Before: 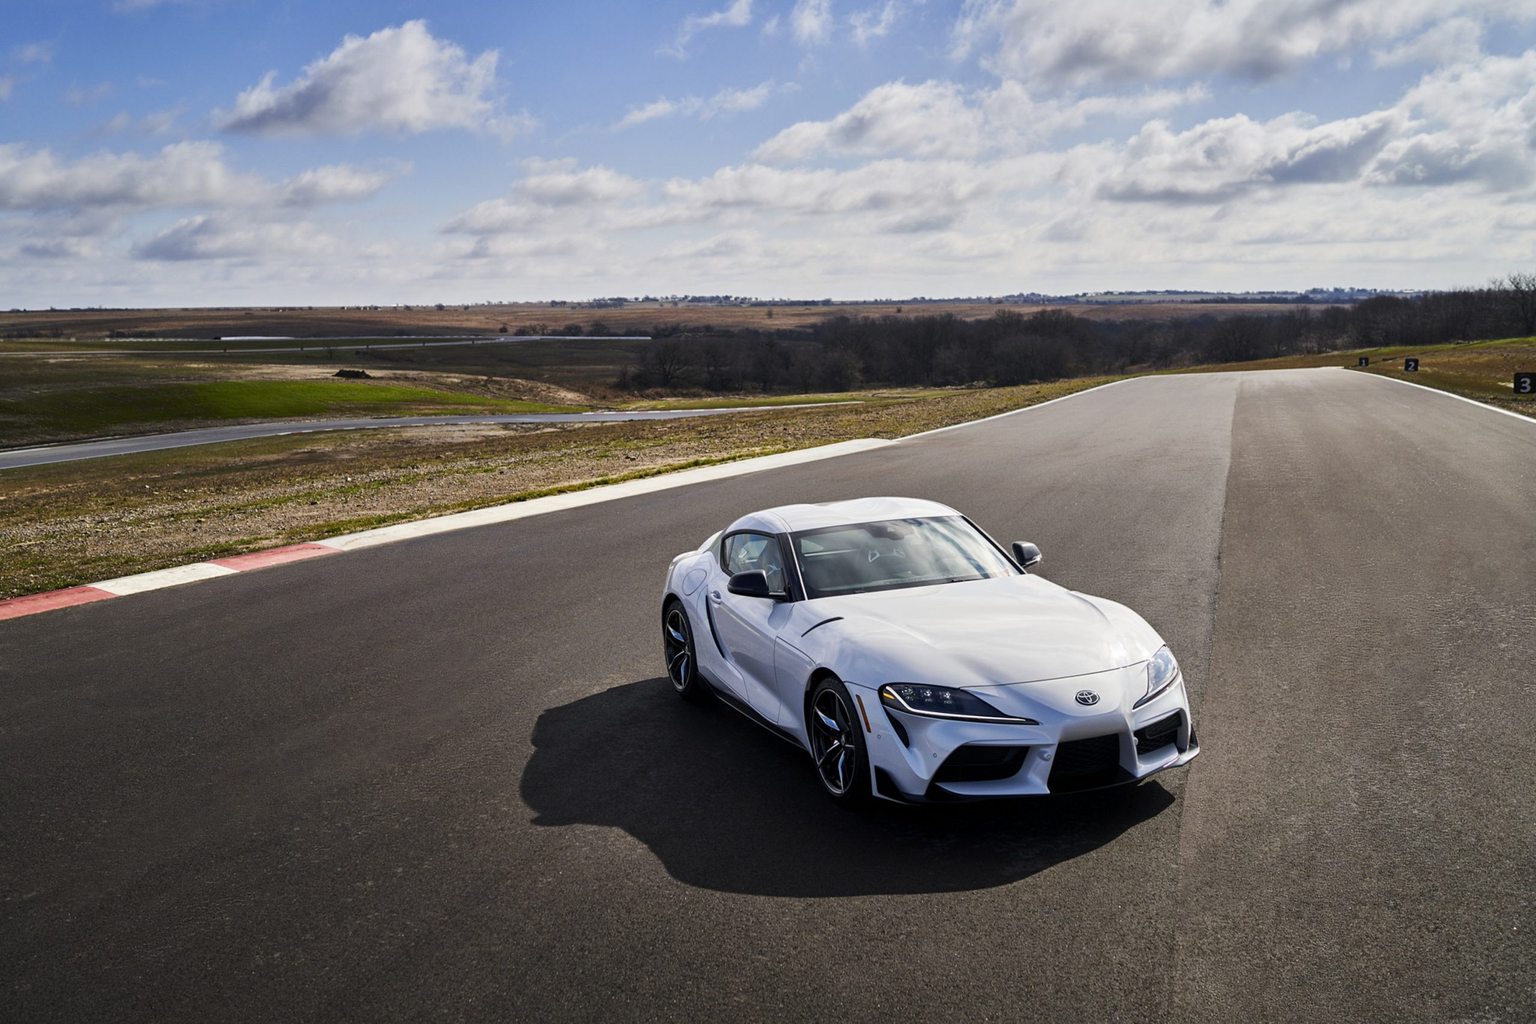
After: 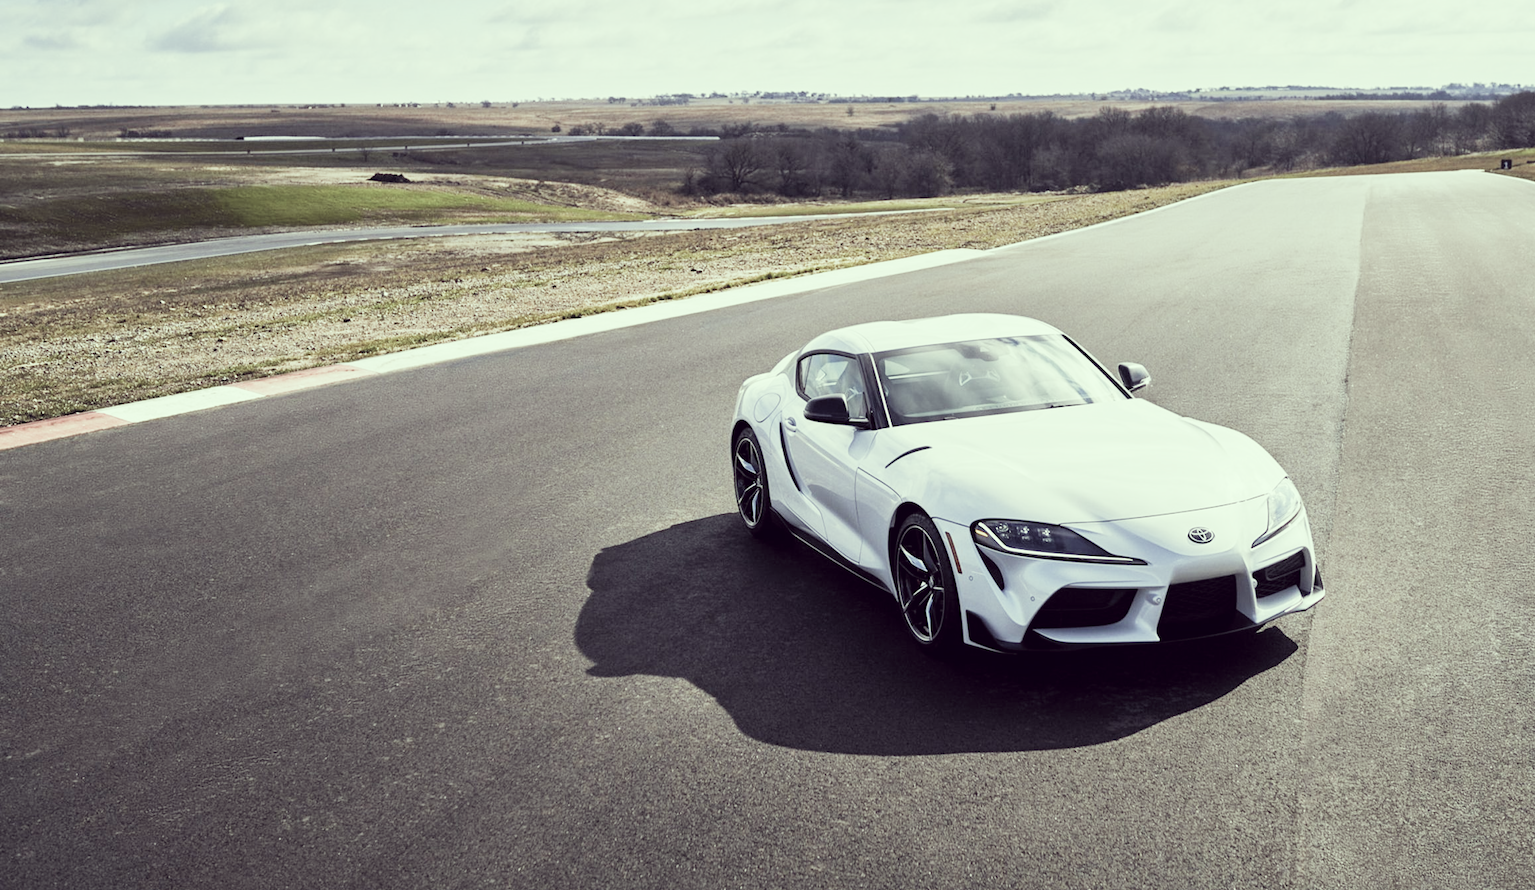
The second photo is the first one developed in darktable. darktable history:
filmic rgb: black relative exposure -7.15 EV, white relative exposure 5.39 EV, threshold 2.95 EV, hardness 3.03, preserve chrominance RGB euclidean norm (legacy), color science v4 (2020), enable highlight reconstruction true
exposure: black level correction 0, exposure 1.199 EV, compensate exposure bias true, compensate highlight preservation false
crop: top 20.821%, right 9.434%, bottom 0.349%
velvia: strength 16.83%
contrast brightness saturation: contrast 0.201, brightness 0.155, saturation 0.224
color correction: highlights a* -20.92, highlights b* 20.32, shadows a* 19.38, shadows b* -20.29, saturation 0.381
color balance rgb: perceptual saturation grading › global saturation -0.152%, global vibrance 20%
